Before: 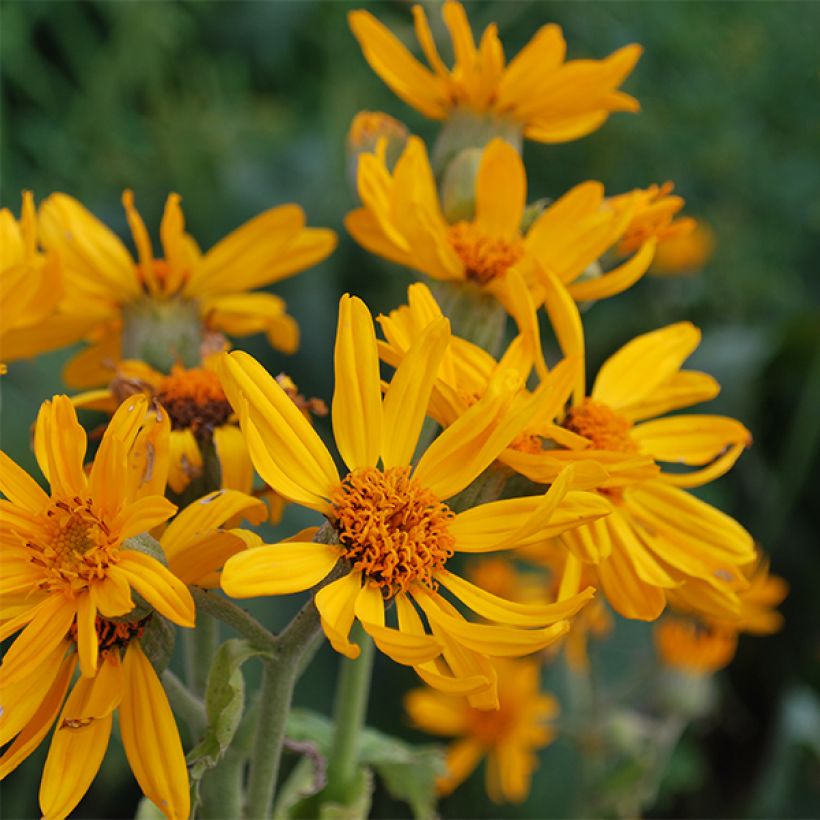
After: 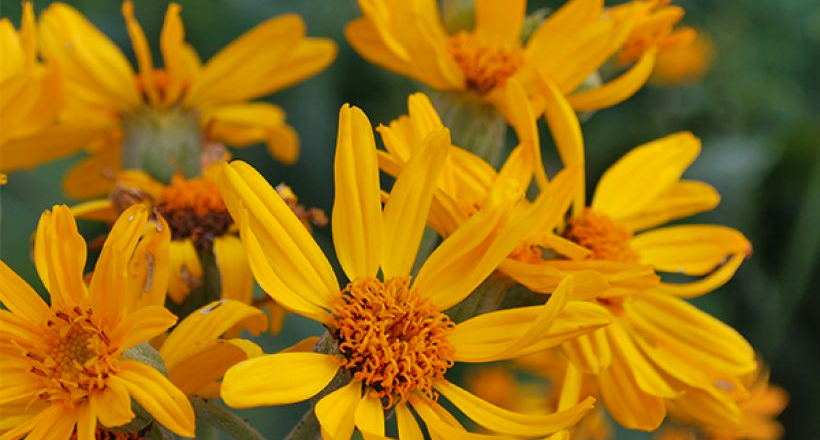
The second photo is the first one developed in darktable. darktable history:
shadows and highlights: shadows 58.17, highlights -60.26, soften with gaussian
contrast brightness saturation: contrast -0.012, brightness -0.011, saturation 0.029
crop and rotate: top 23.279%, bottom 22.992%
